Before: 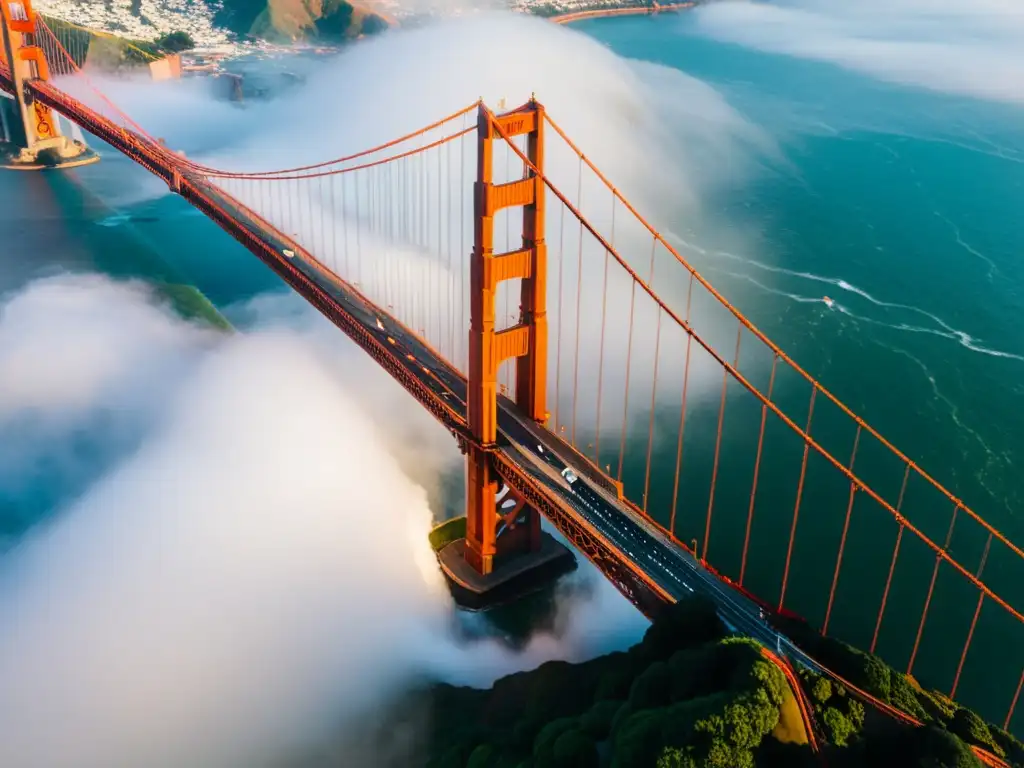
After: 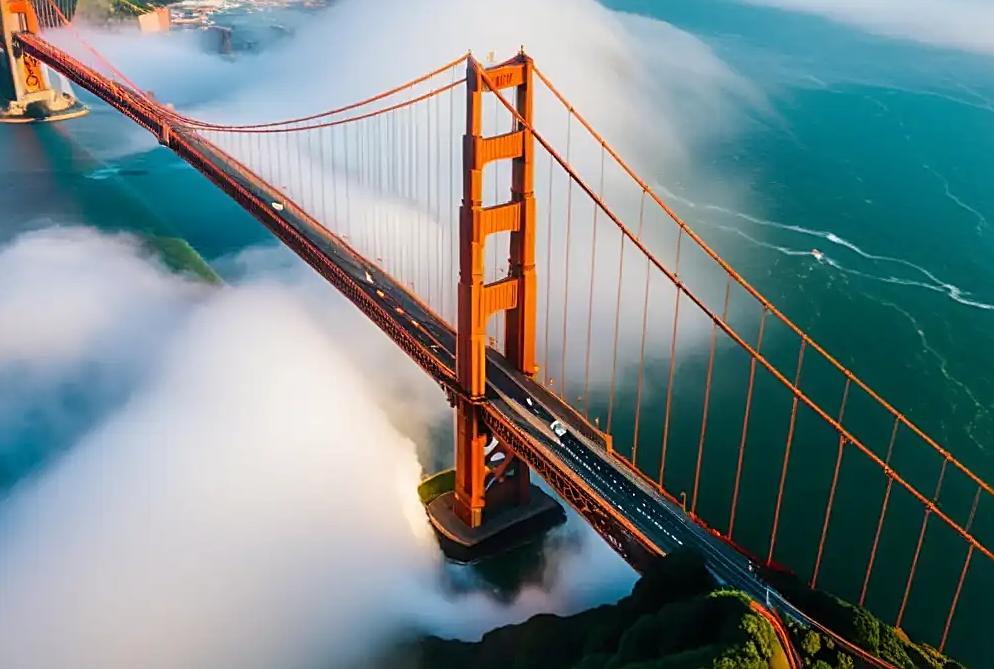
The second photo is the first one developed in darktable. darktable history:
crop: left 1.158%, top 6.14%, right 1.742%, bottom 6.697%
sharpen: on, module defaults
